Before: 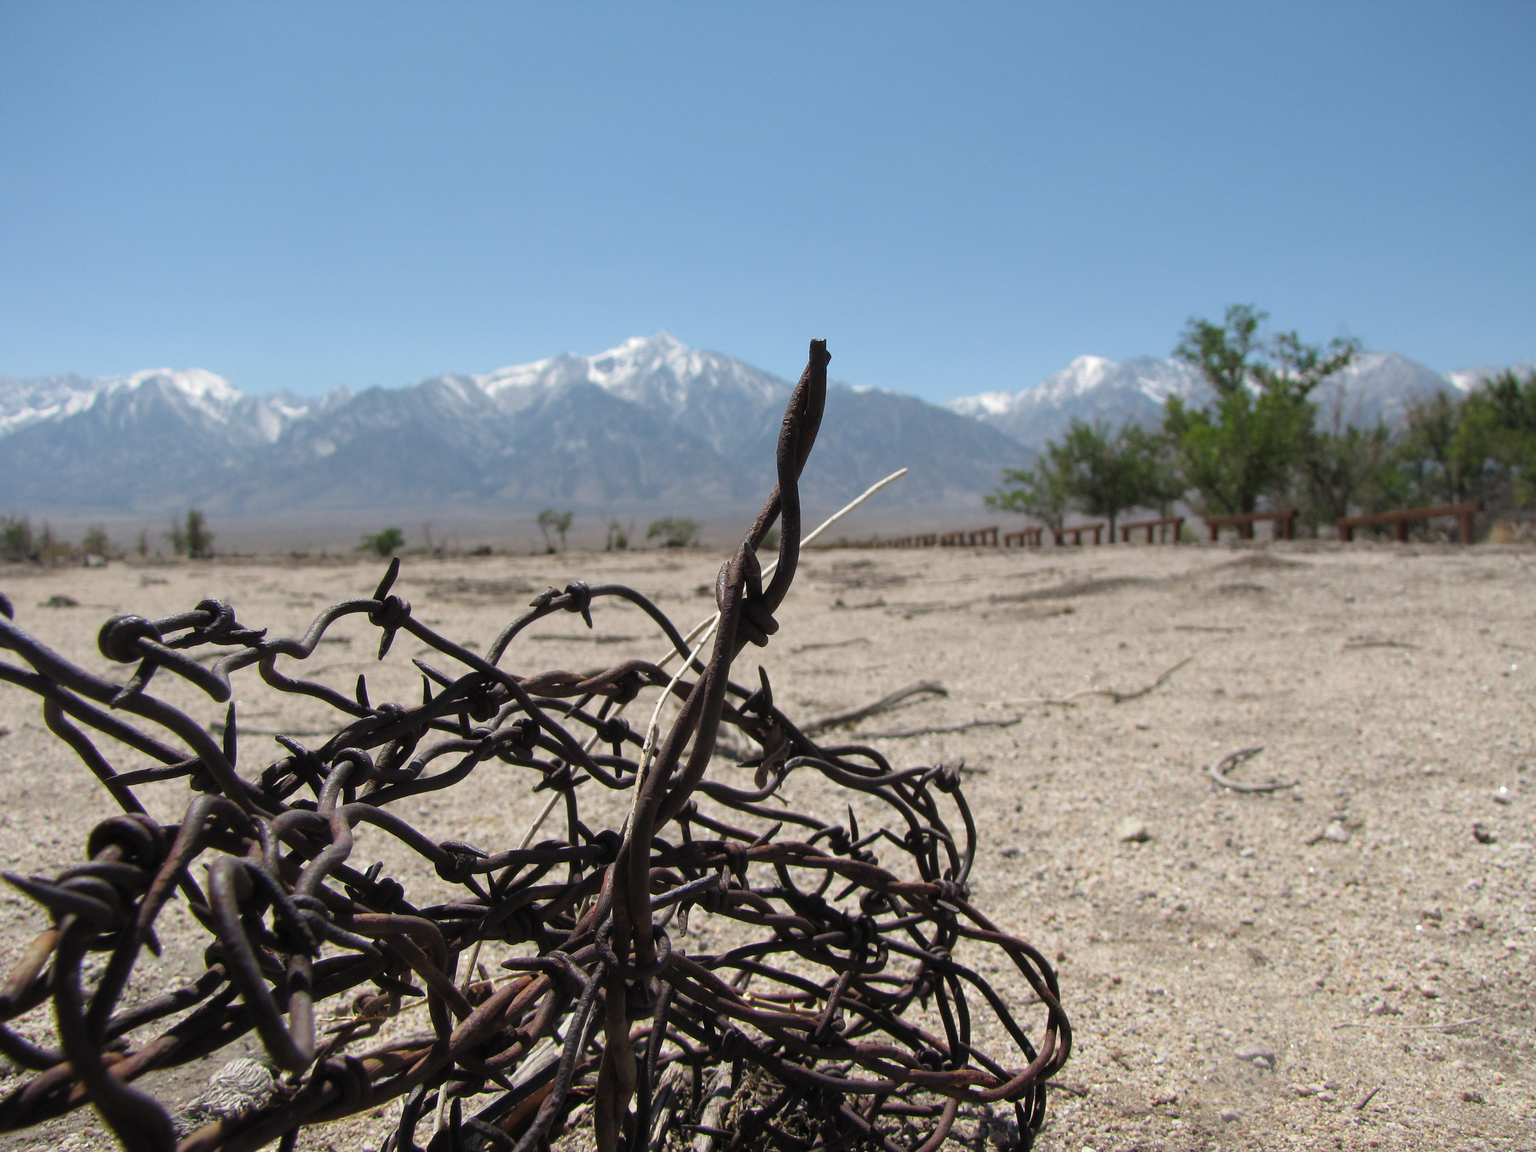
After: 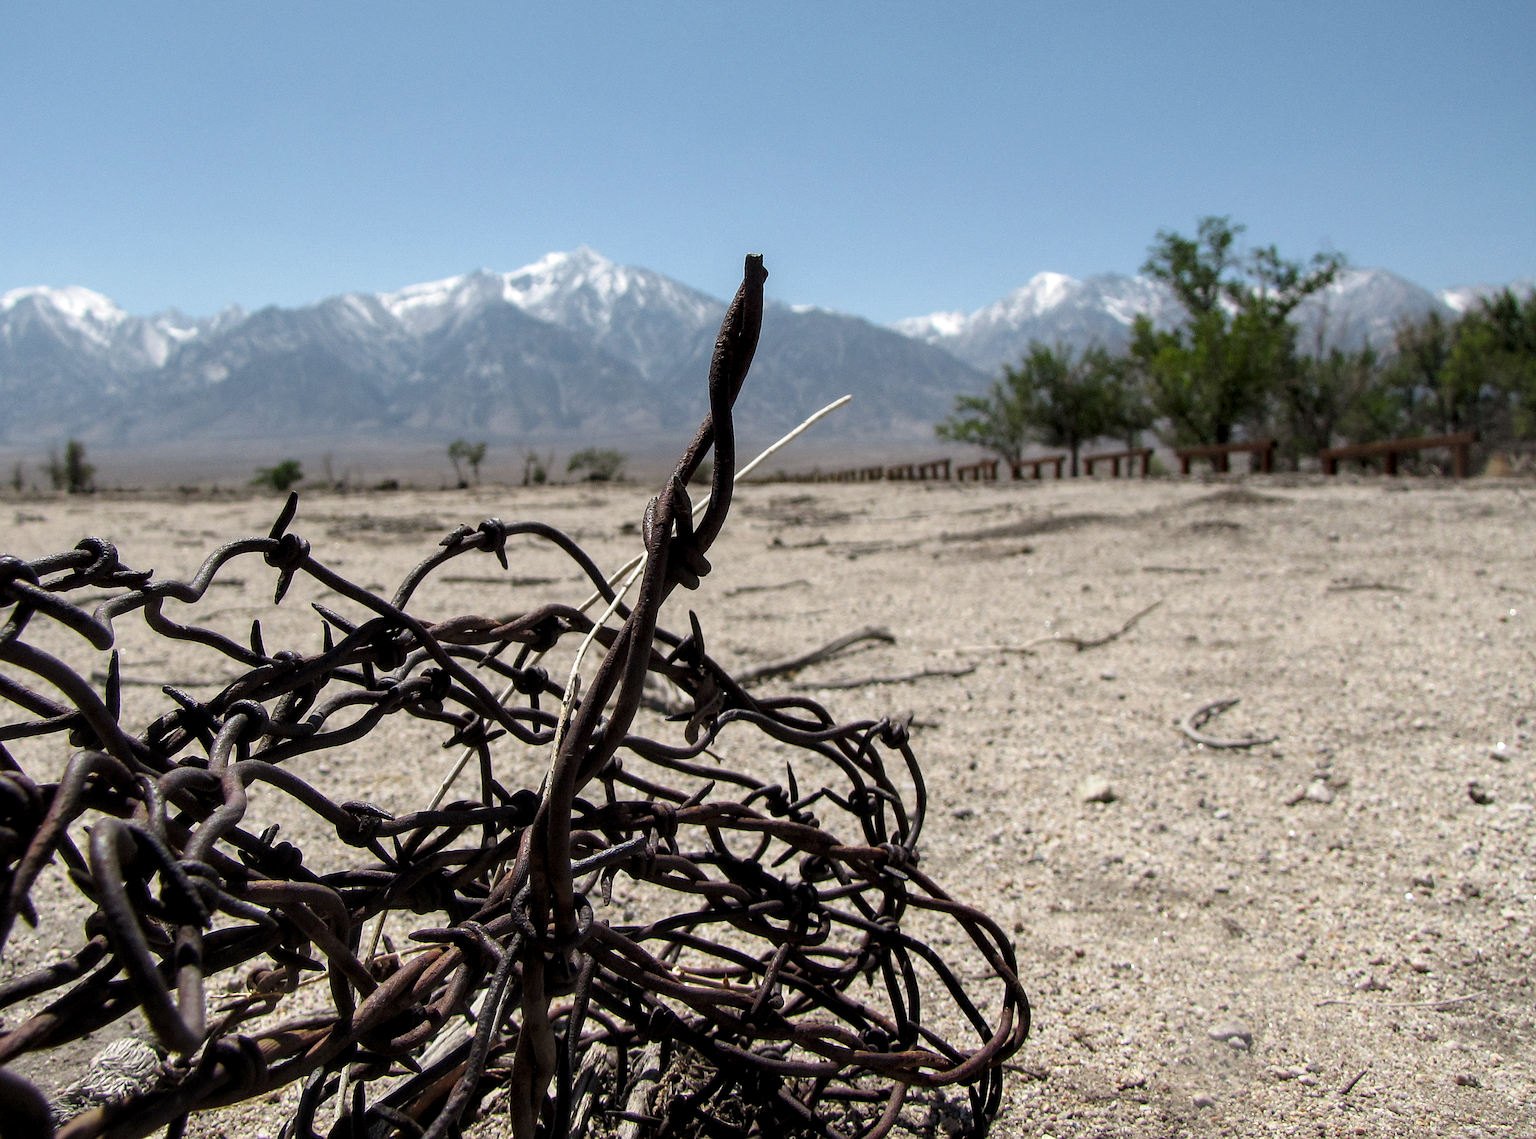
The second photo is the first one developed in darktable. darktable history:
contrast brightness saturation: contrast 0.1, saturation -0.3
local contrast: highlights 25%, shadows 75%, midtone range 0.75
crop and rotate: left 8.262%, top 9.226%
sharpen: on, module defaults
vibrance: vibrance 0%
color balance rgb: perceptual saturation grading › global saturation 25%, global vibrance 20%
